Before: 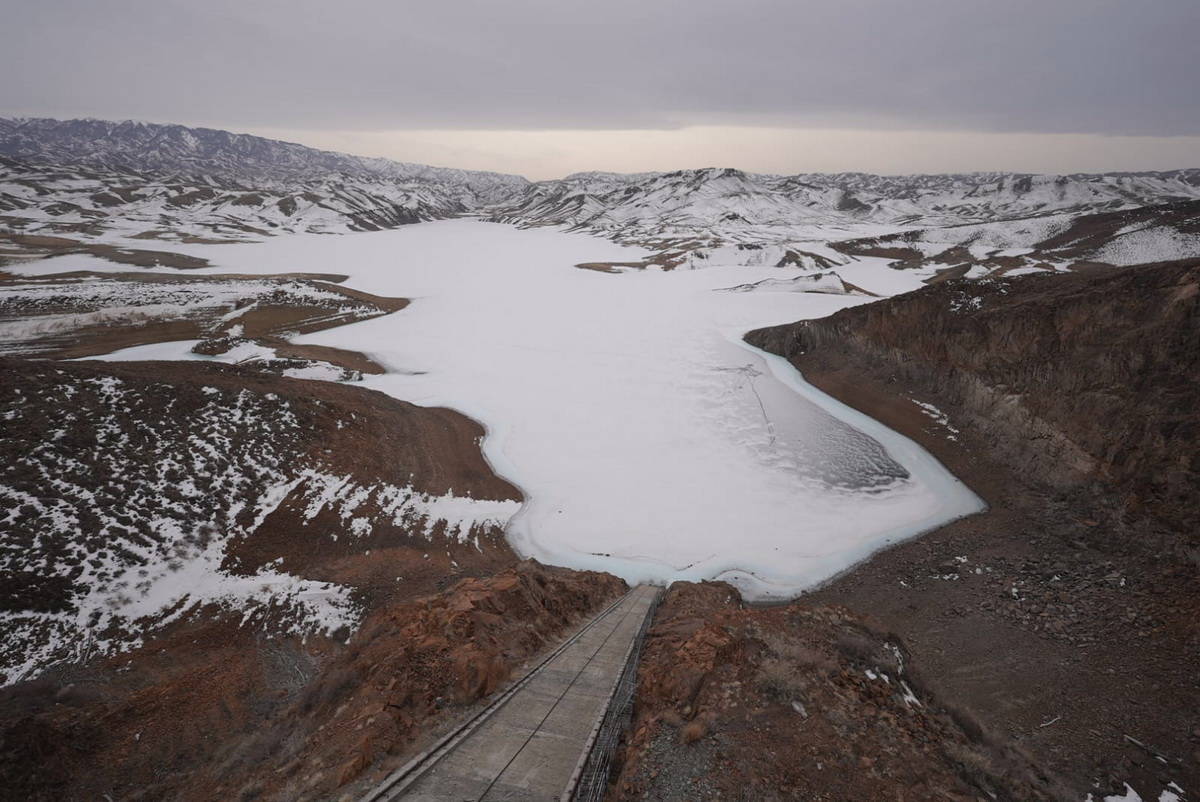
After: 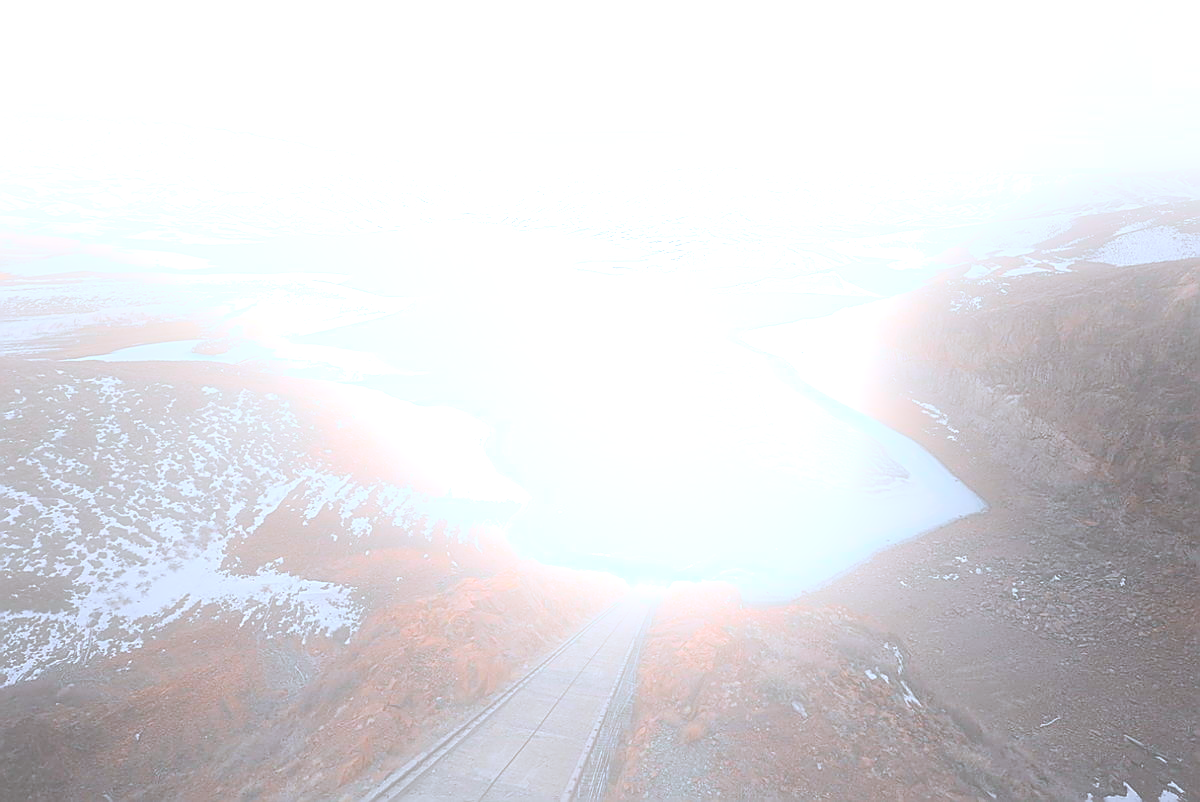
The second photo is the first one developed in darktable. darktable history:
color calibration: illuminant as shot in camera, x 0.358, y 0.373, temperature 4628.91 K
color correction: highlights a* -4.18, highlights b* -10.81
bloom: size 25%, threshold 5%, strength 90%
sharpen: radius 1.4, amount 1.25, threshold 0.7
haze removal: strength -0.09, adaptive false
contrast brightness saturation: contrast 0.01, saturation -0.05
exposure: exposure 0.2 EV, compensate highlight preservation false
